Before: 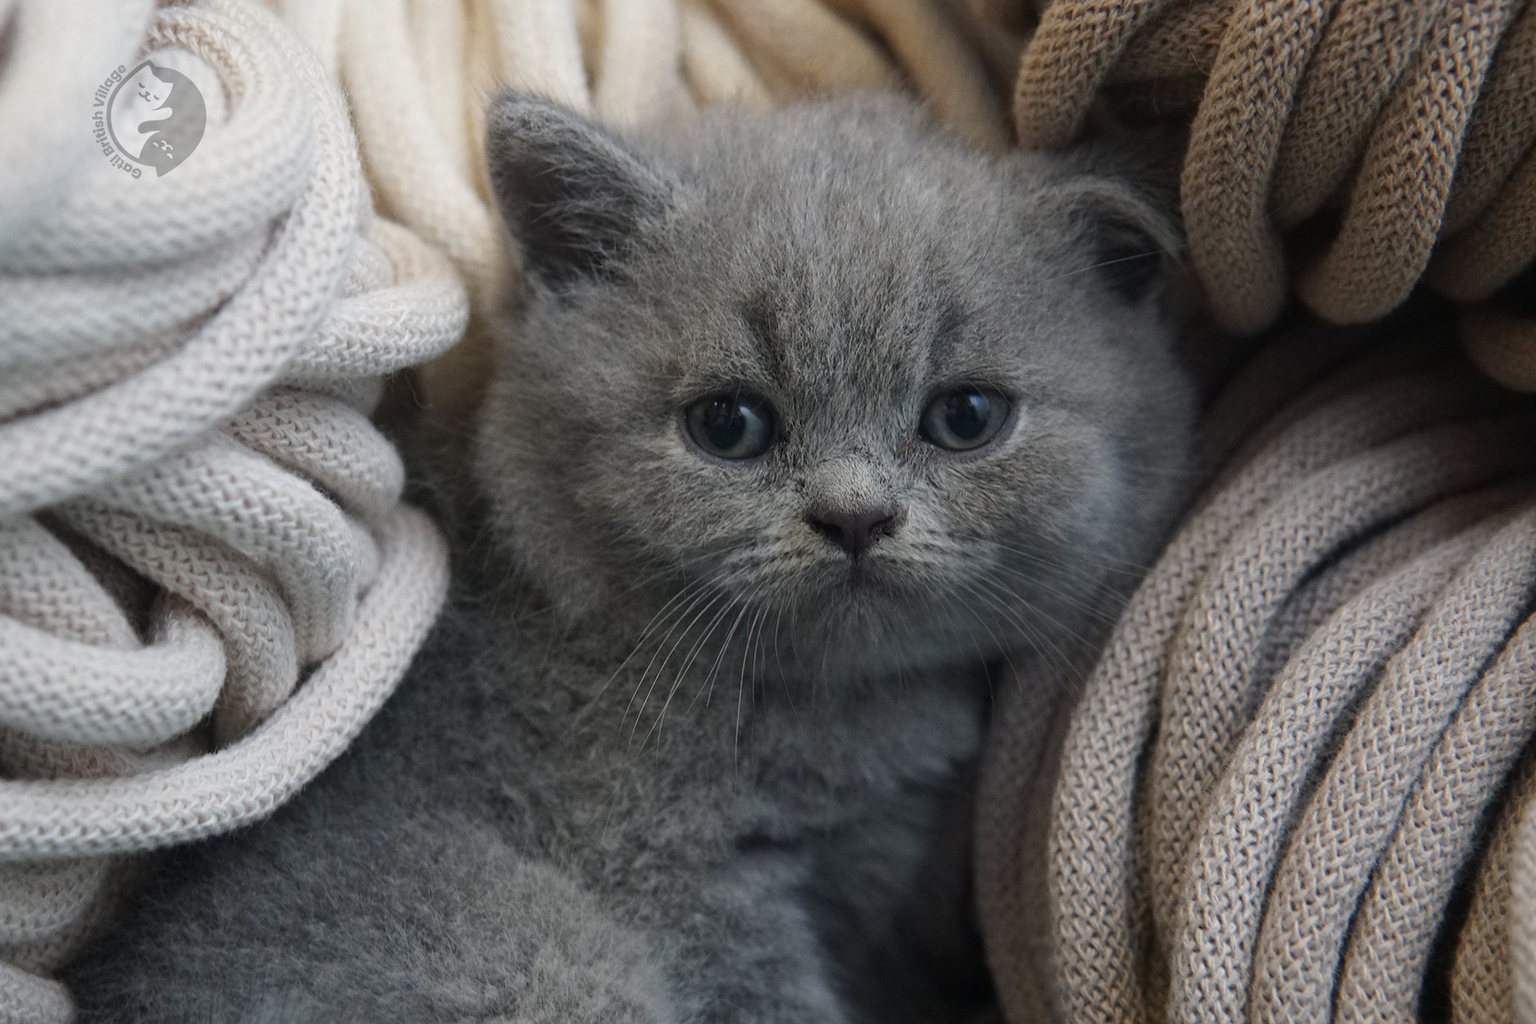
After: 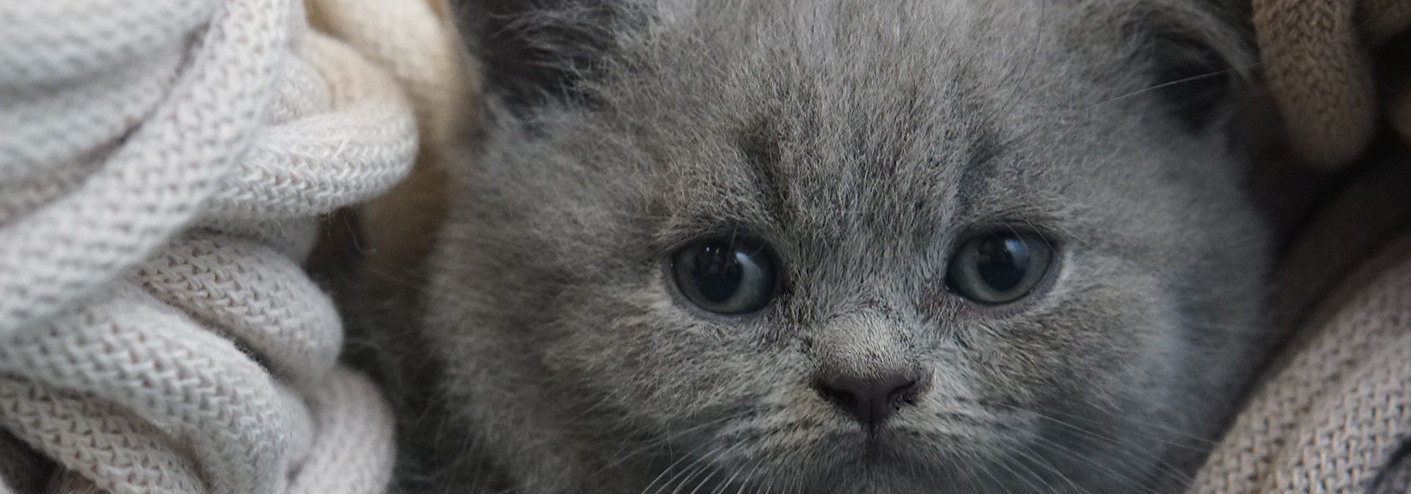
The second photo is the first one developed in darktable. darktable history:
crop: left 7.286%, top 18.726%, right 14.316%, bottom 40.073%
